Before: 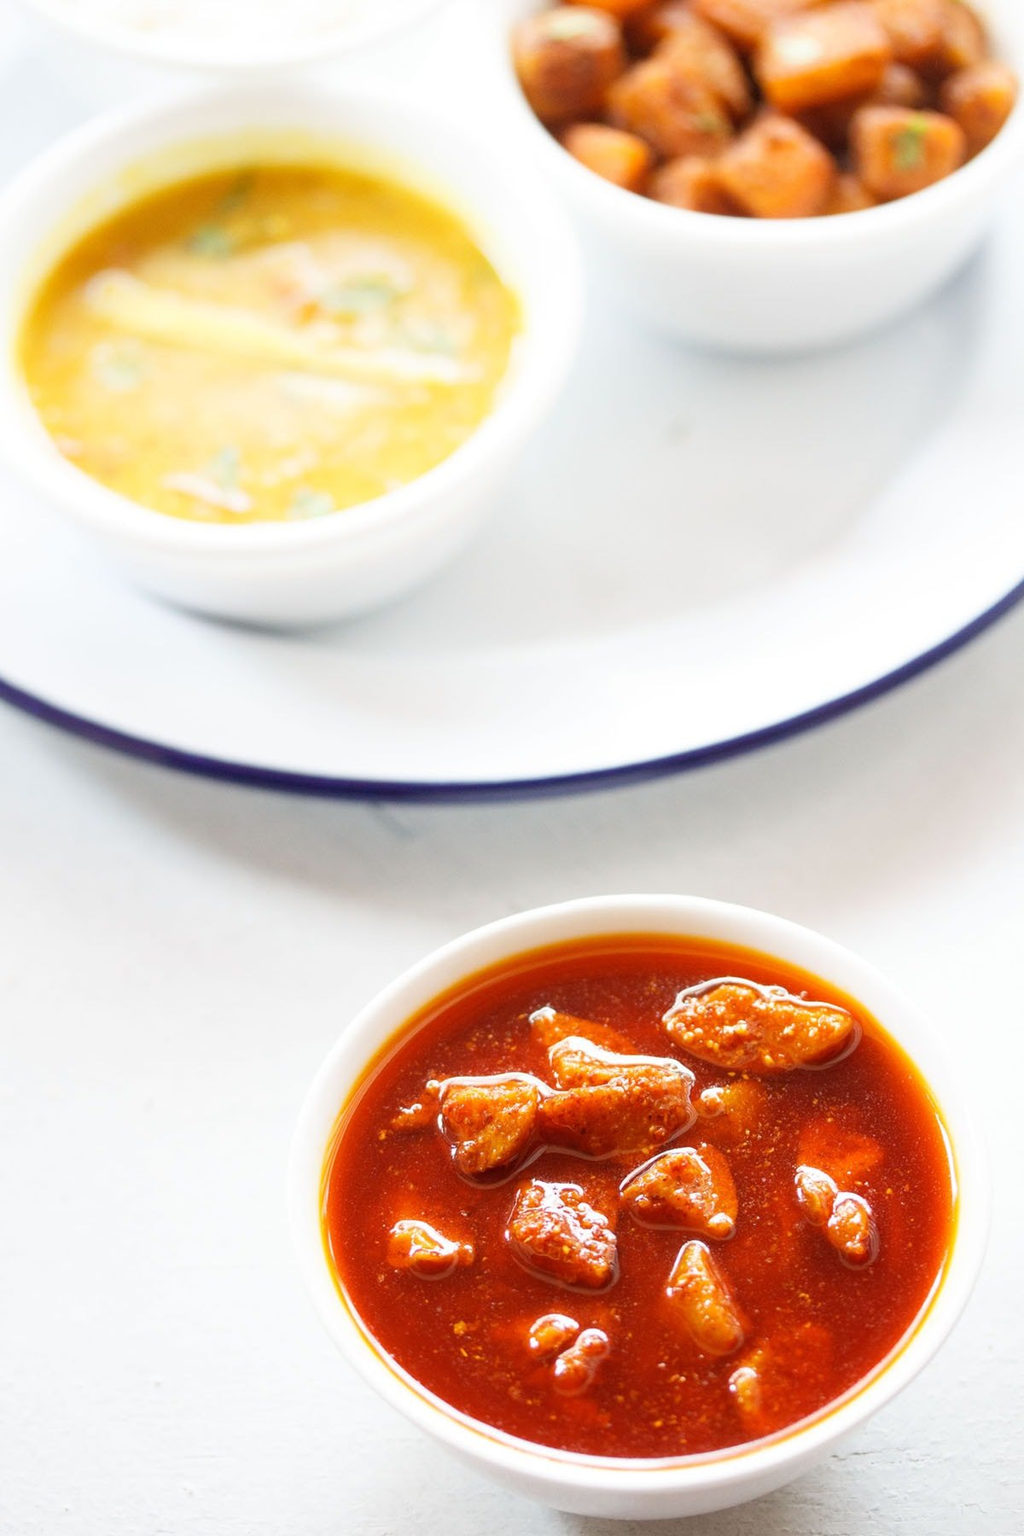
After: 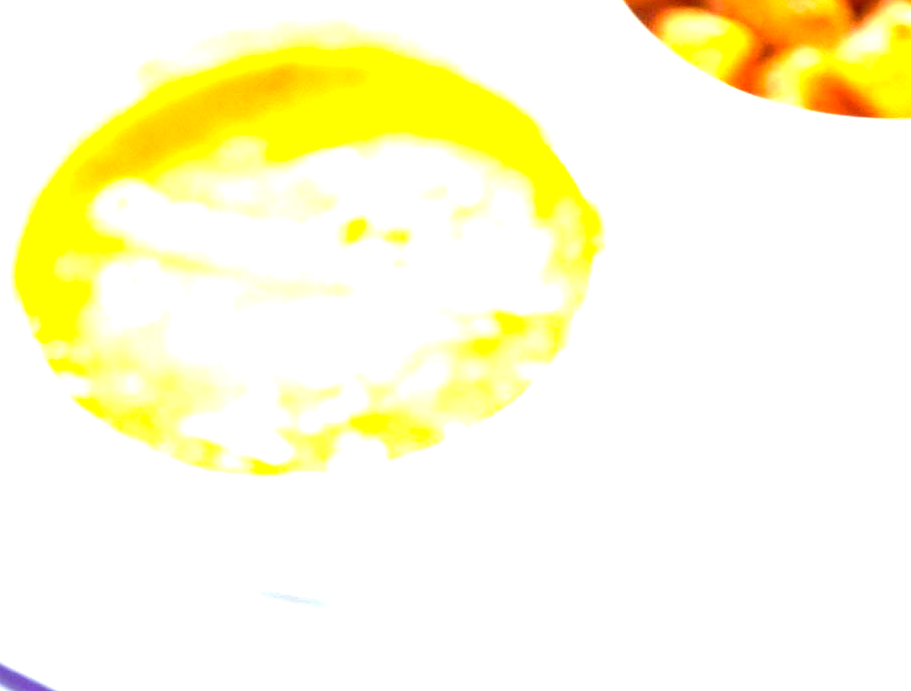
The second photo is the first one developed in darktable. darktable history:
sharpen: radius 1.847, amount 0.402, threshold 1.693
color balance rgb: power › luminance -7.841%, power › chroma 1.361%, power › hue 330.54°, perceptual saturation grading › global saturation 25.273%, global vibrance 20%
crop: left 0.567%, top 7.644%, right 23.439%, bottom 53.963%
tone equalizer: on, module defaults
exposure: black level correction 0, exposure 1.699 EV, compensate exposure bias true, compensate highlight preservation false
